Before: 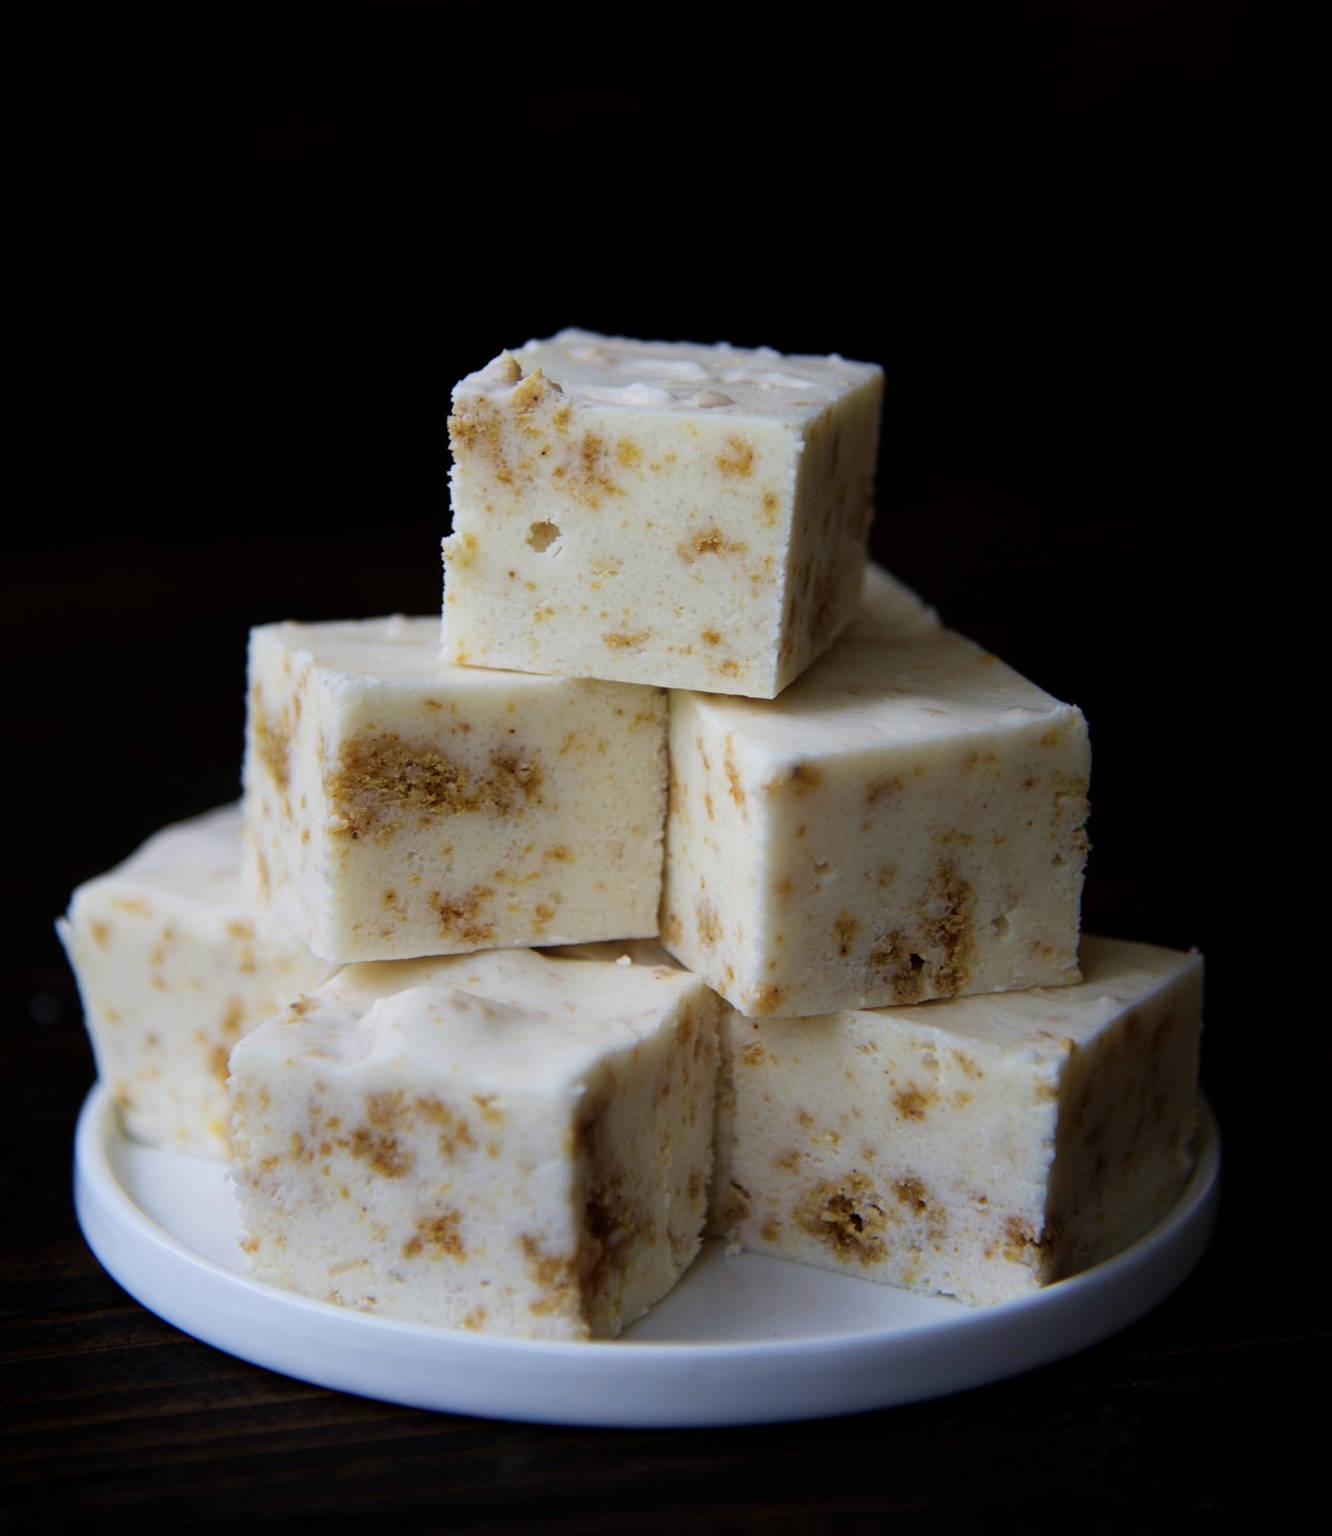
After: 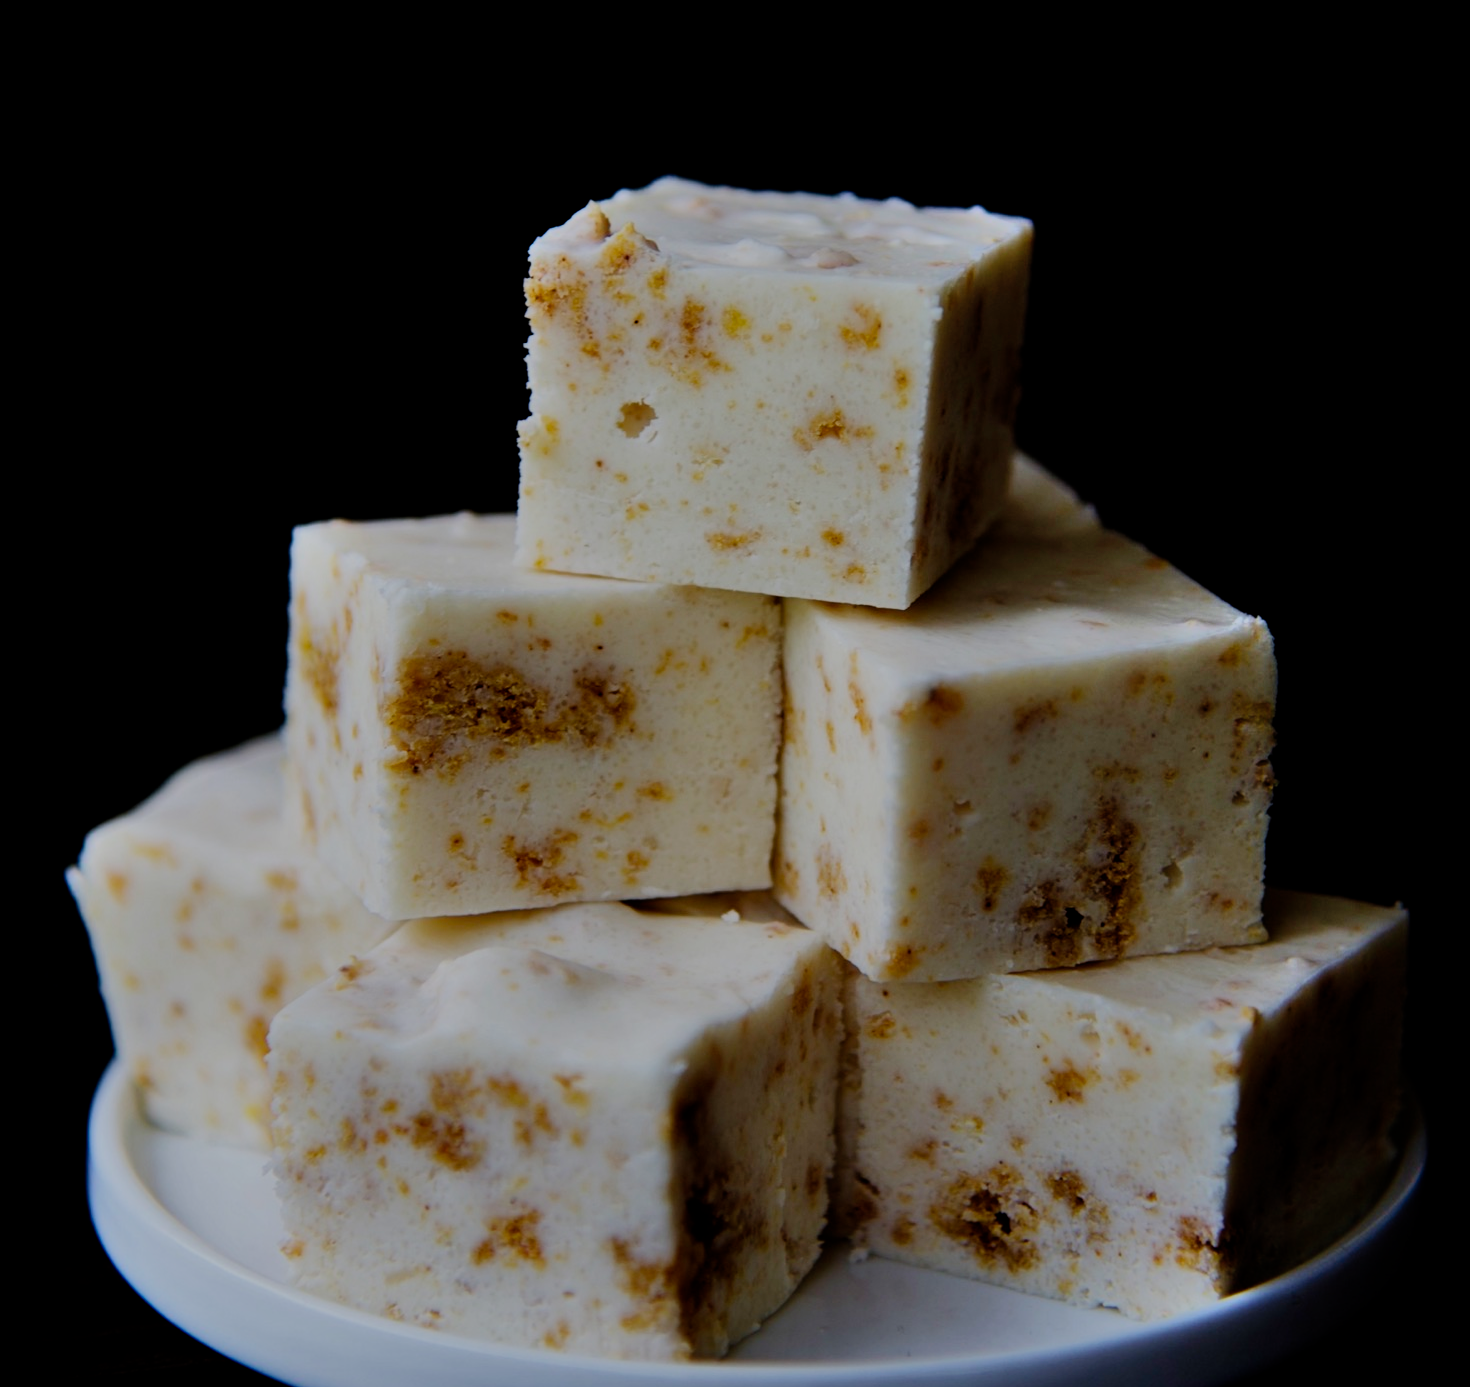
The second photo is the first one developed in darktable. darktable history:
crop and rotate: angle 0.03°, top 11.643%, right 5.651%, bottom 11.189%
shadows and highlights: soften with gaussian
filmic rgb: middle gray luminance 29%, black relative exposure -10.3 EV, white relative exposure 5.5 EV, threshold 6 EV, target black luminance 0%, hardness 3.95, latitude 2.04%, contrast 1.132, highlights saturation mix 5%, shadows ↔ highlights balance 15.11%, add noise in highlights 0, preserve chrominance no, color science v3 (2019), use custom middle-gray values true, iterations of high-quality reconstruction 0, contrast in highlights soft, enable highlight reconstruction true
